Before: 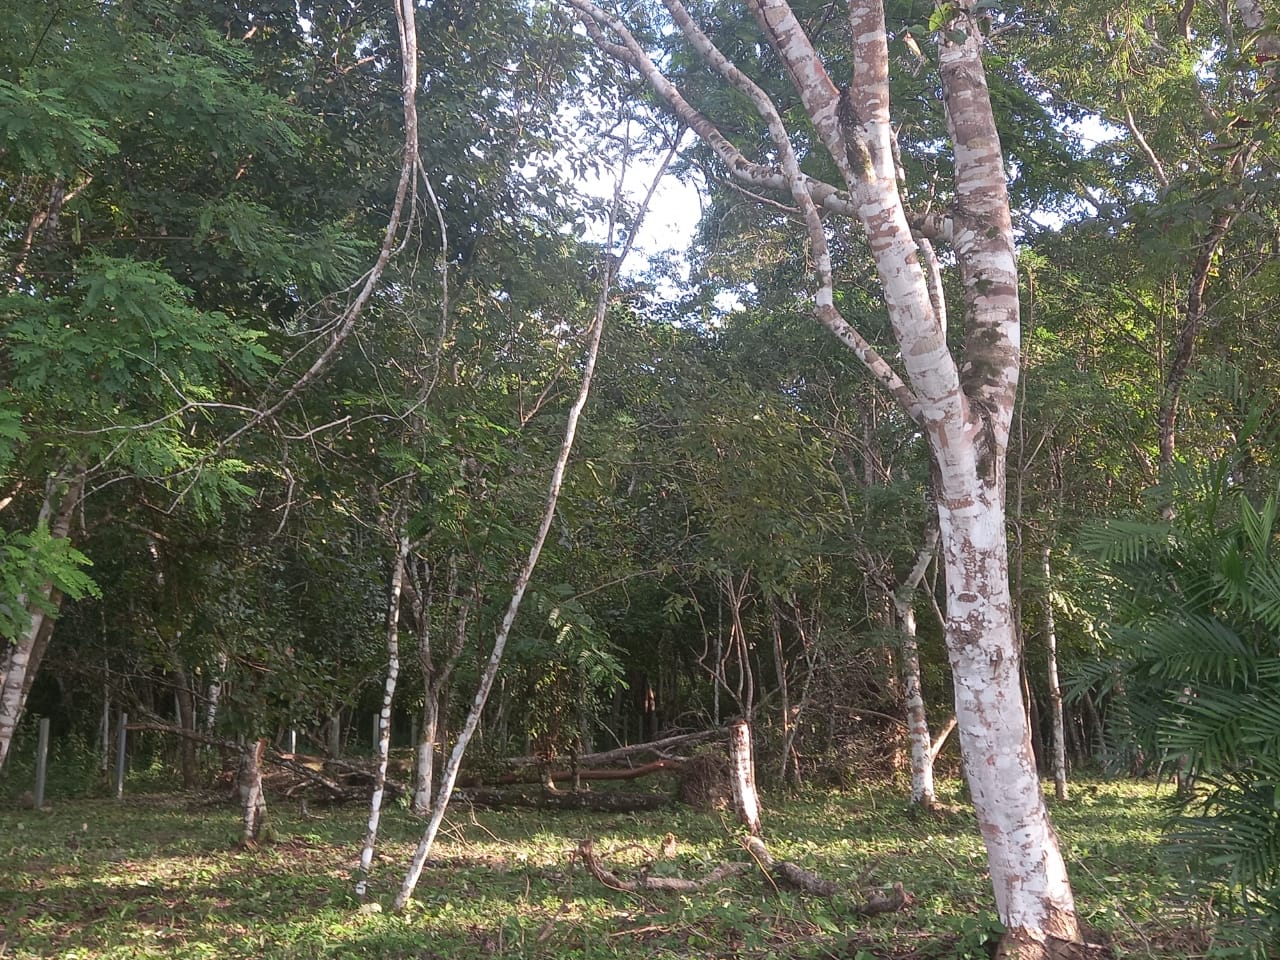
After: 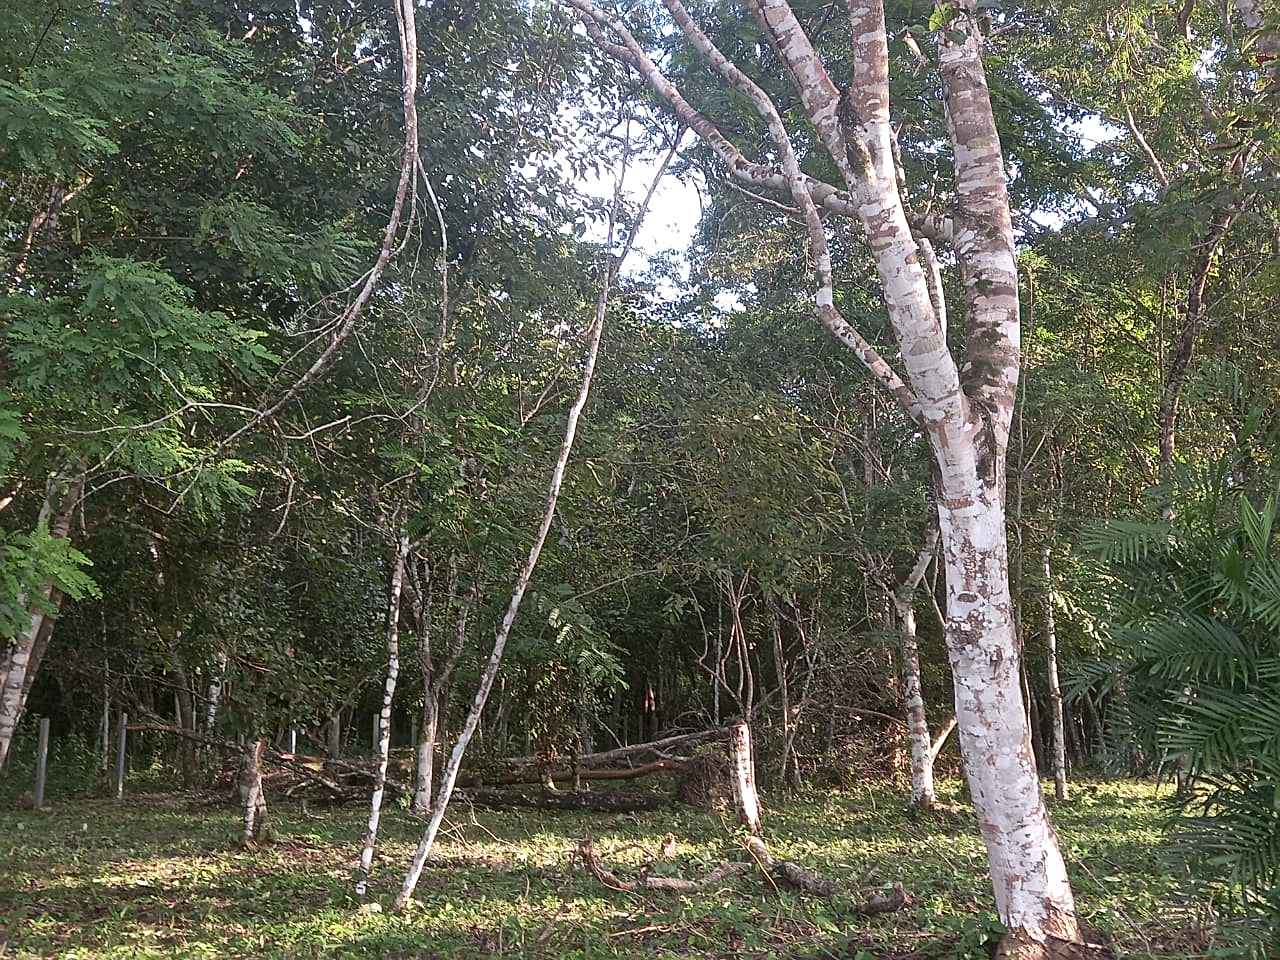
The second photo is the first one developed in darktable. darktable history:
sharpen: on, module defaults
local contrast: mode bilateral grid, contrast 25, coarseness 50, detail 123%, midtone range 0.2
white balance: emerald 1
